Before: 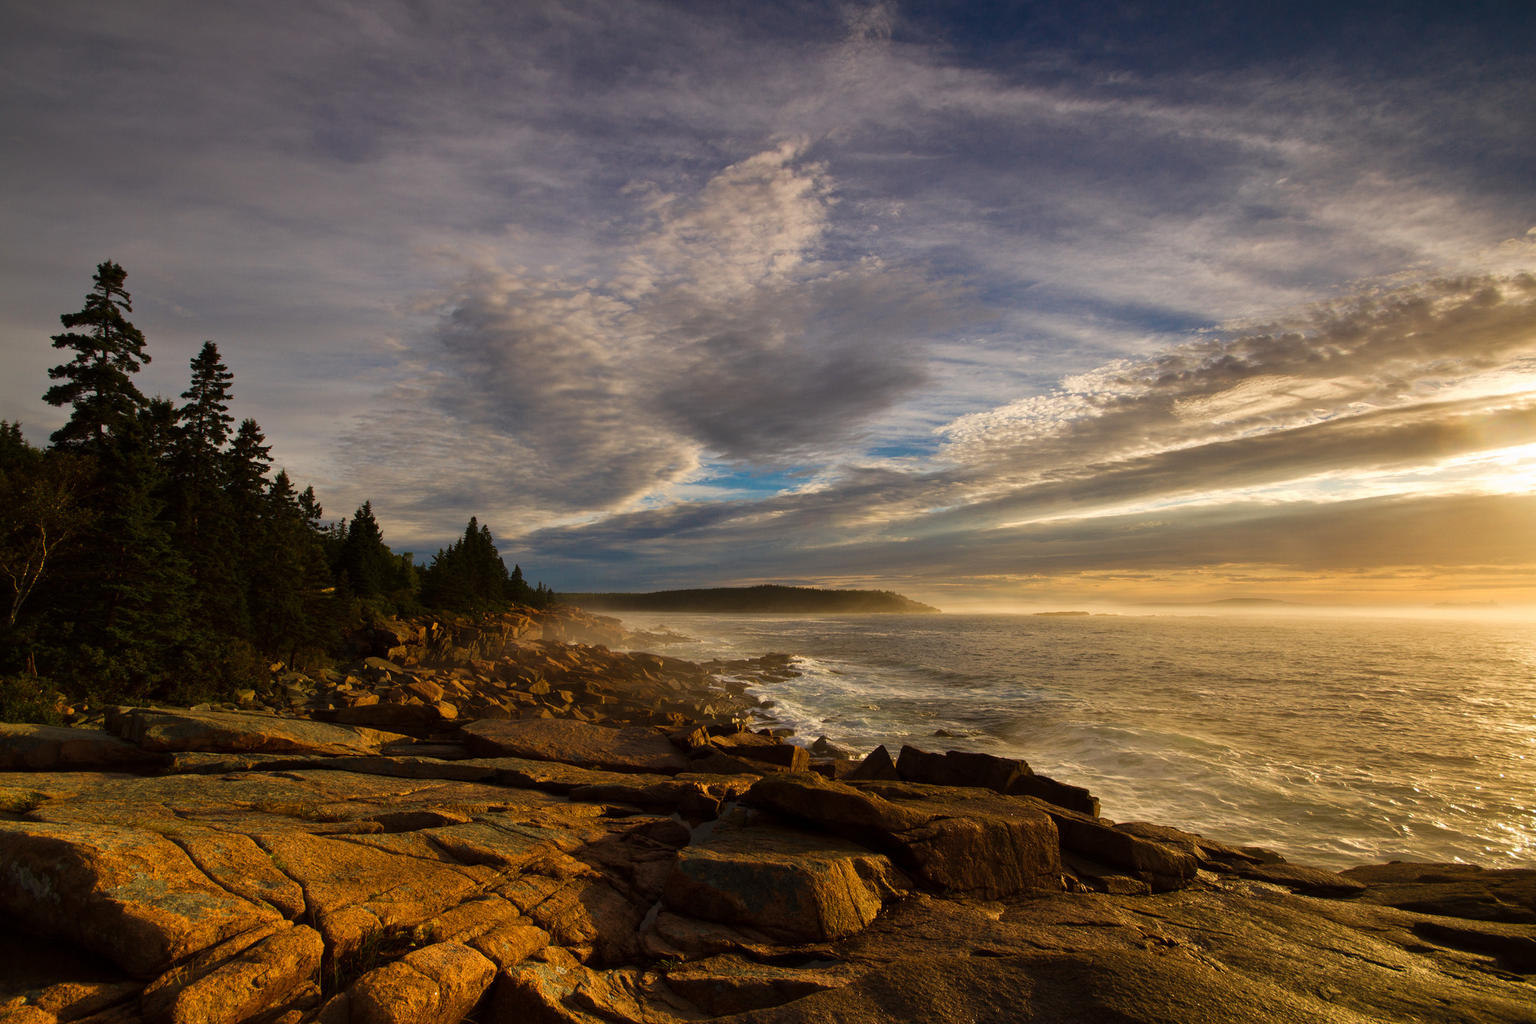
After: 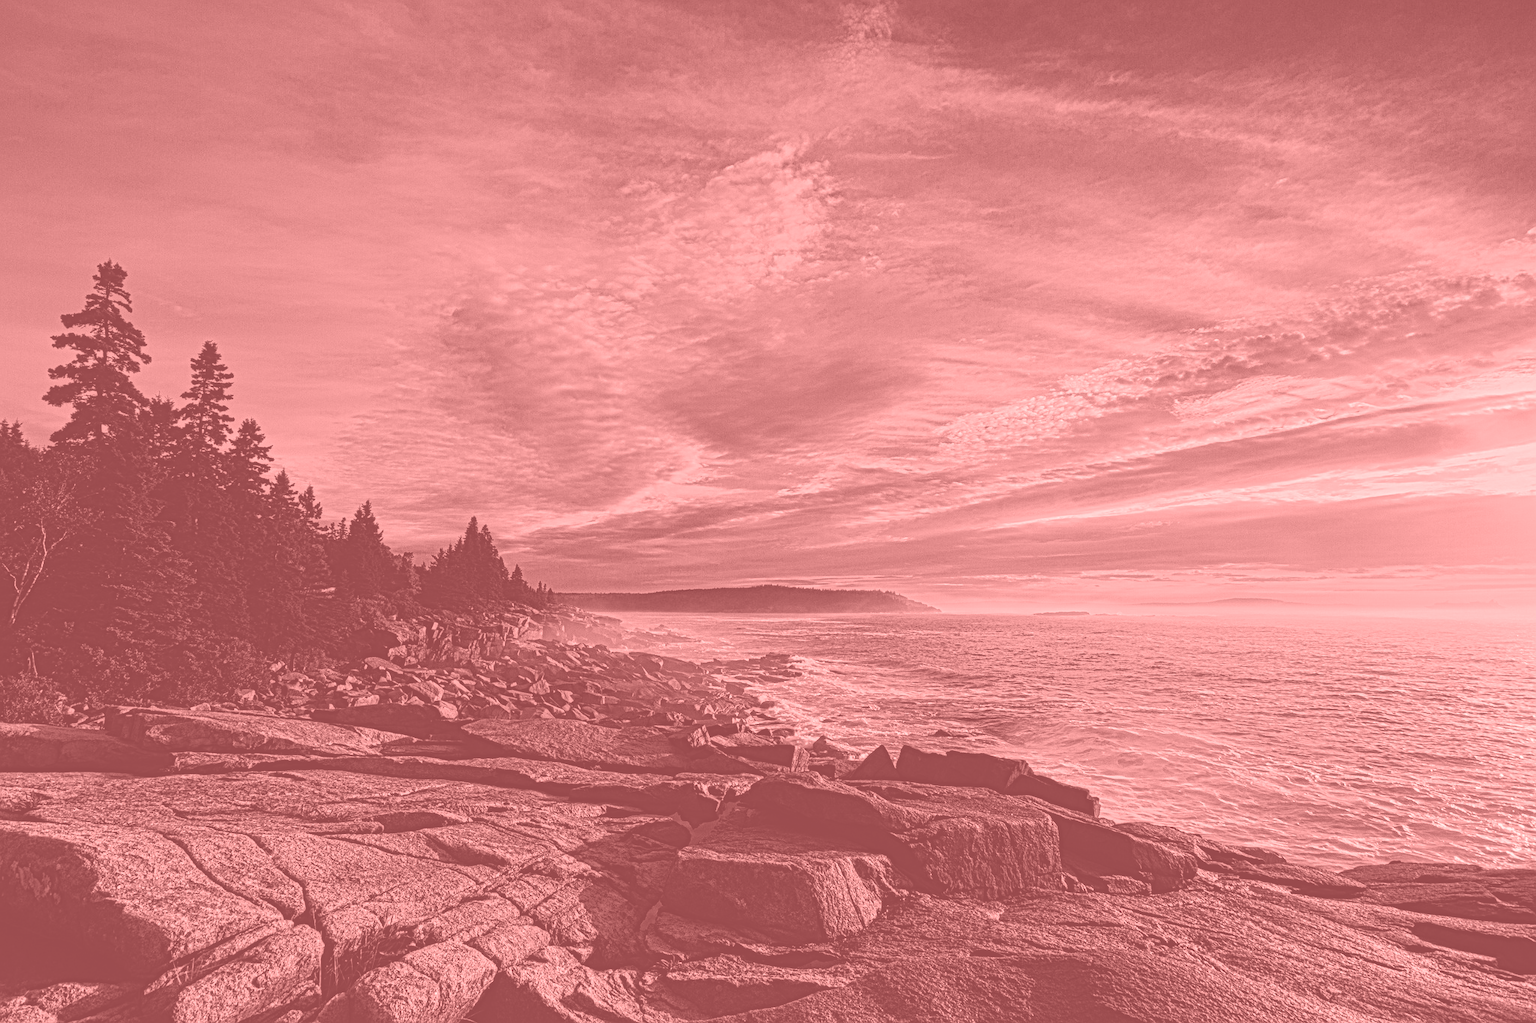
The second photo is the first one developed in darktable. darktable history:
colorize: saturation 51%, source mix 50.67%, lightness 50.67%
local contrast: mode bilateral grid, contrast 20, coarseness 3, detail 300%, midtone range 0.2
color correction: highlights a* -2.73, highlights b* -2.09, shadows a* 2.41, shadows b* 2.73
tone curve: curves: ch0 [(0, 0.023) (0.037, 0.04) (0.131, 0.128) (0.304, 0.331) (0.504, 0.584) (0.616, 0.687) (0.704, 0.764) (0.808, 0.823) (1, 1)]; ch1 [(0, 0) (0.301, 0.3) (0.477, 0.472) (0.493, 0.497) (0.508, 0.501) (0.544, 0.541) (0.563, 0.565) (0.626, 0.66) (0.721, 0.776) (1, 1)]; ch2 [(0, 0) (0.249, 0.216) (0.349, 0.343) (0.424, 0.442) (0.476, 0.483) (0.502, 0.5) (0.517, 0.519) (0.532, 0.553) (0.569, 0.587) (0.634, 0.628) (0.706, 0.729) (0.828, 0.742) (1, 0.9)], color space Lab, independent channels, preserve colors none
